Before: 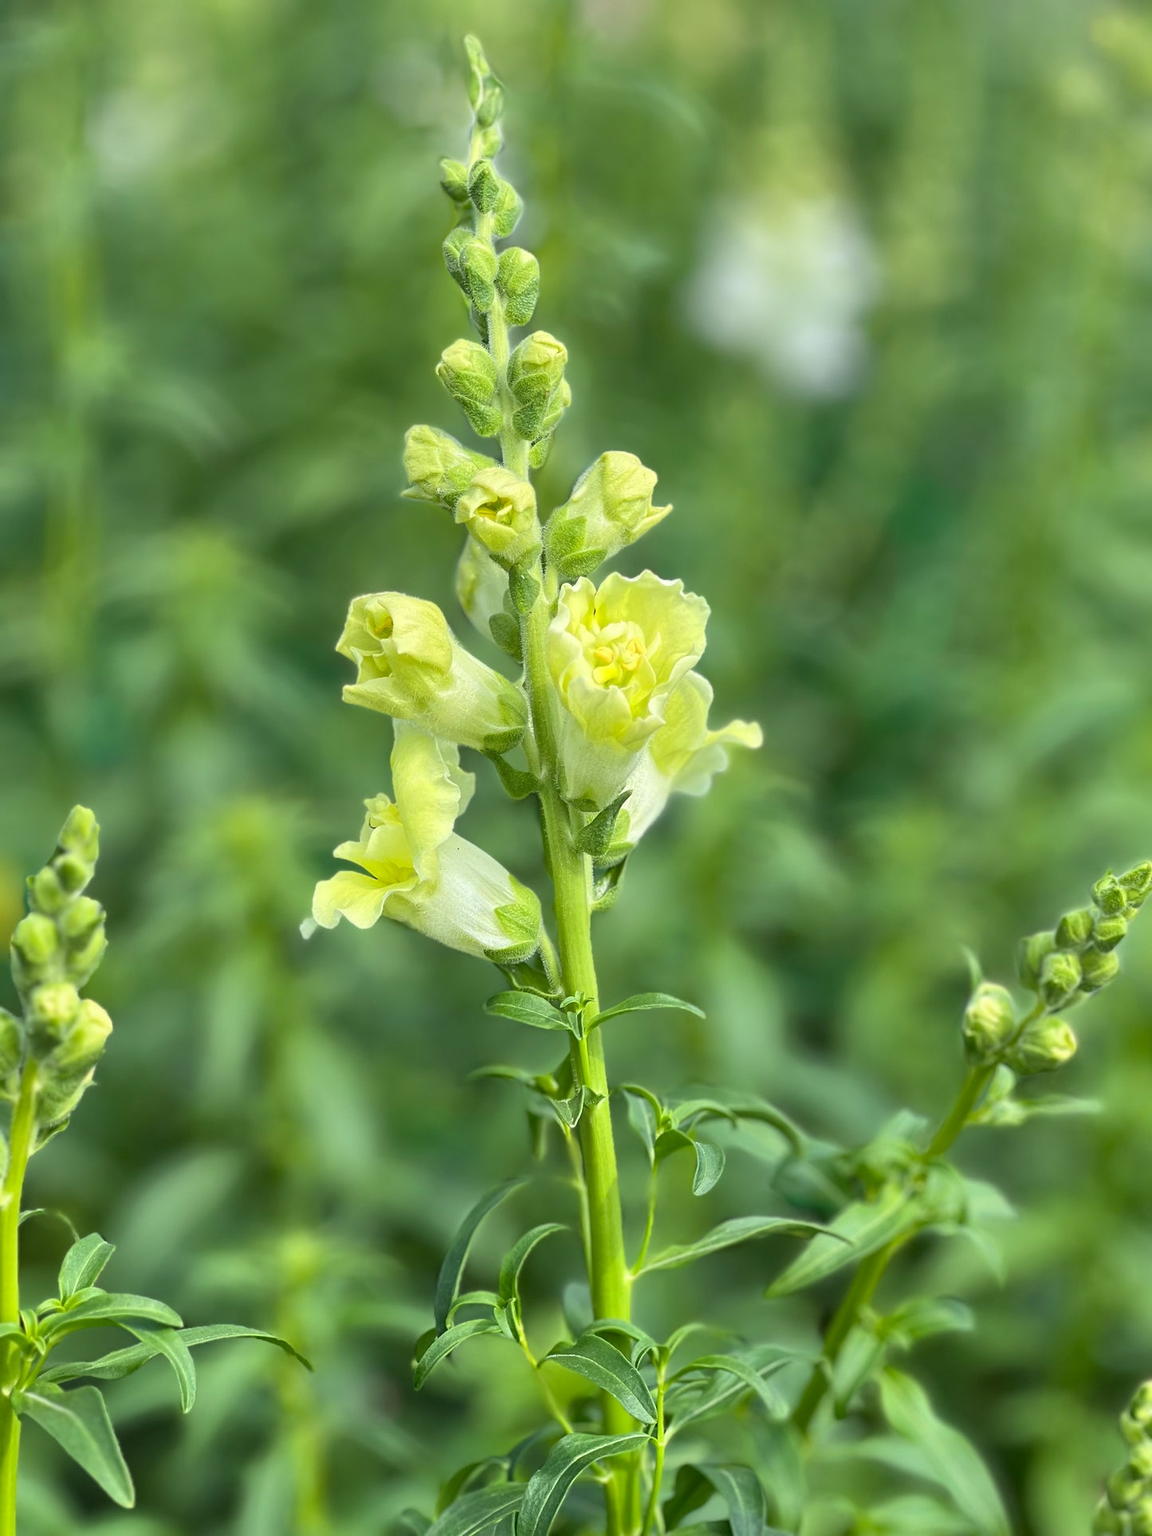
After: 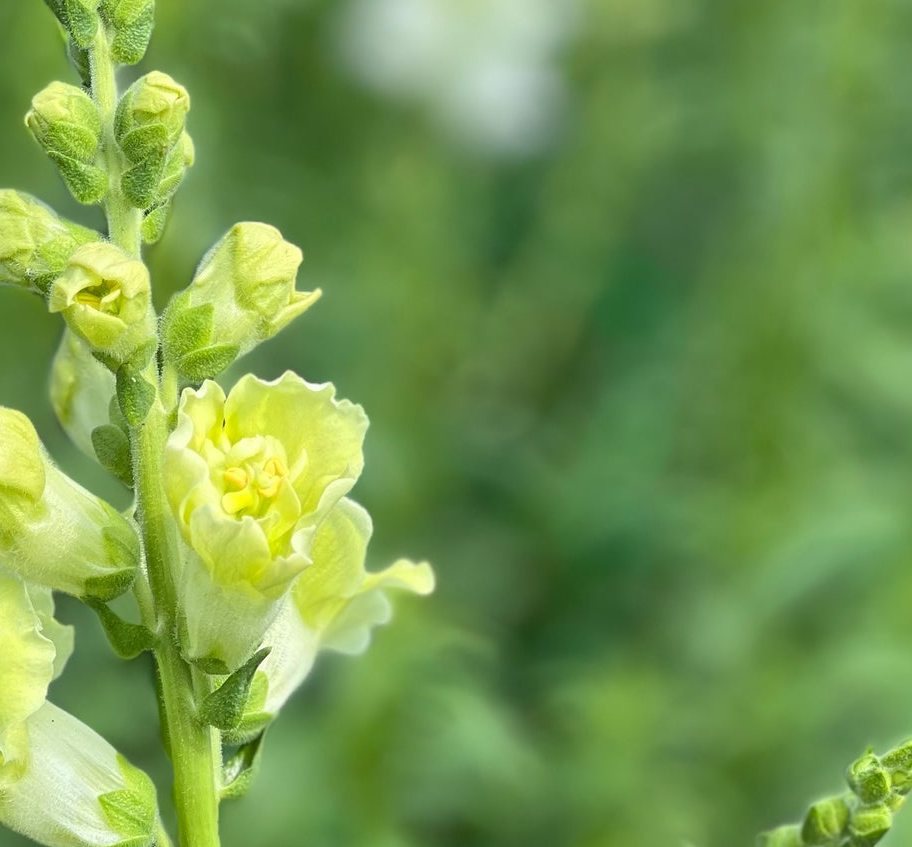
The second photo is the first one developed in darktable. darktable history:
crop: left 36.168%, top 17.879%, right 0.703%, bottom 38.116%
